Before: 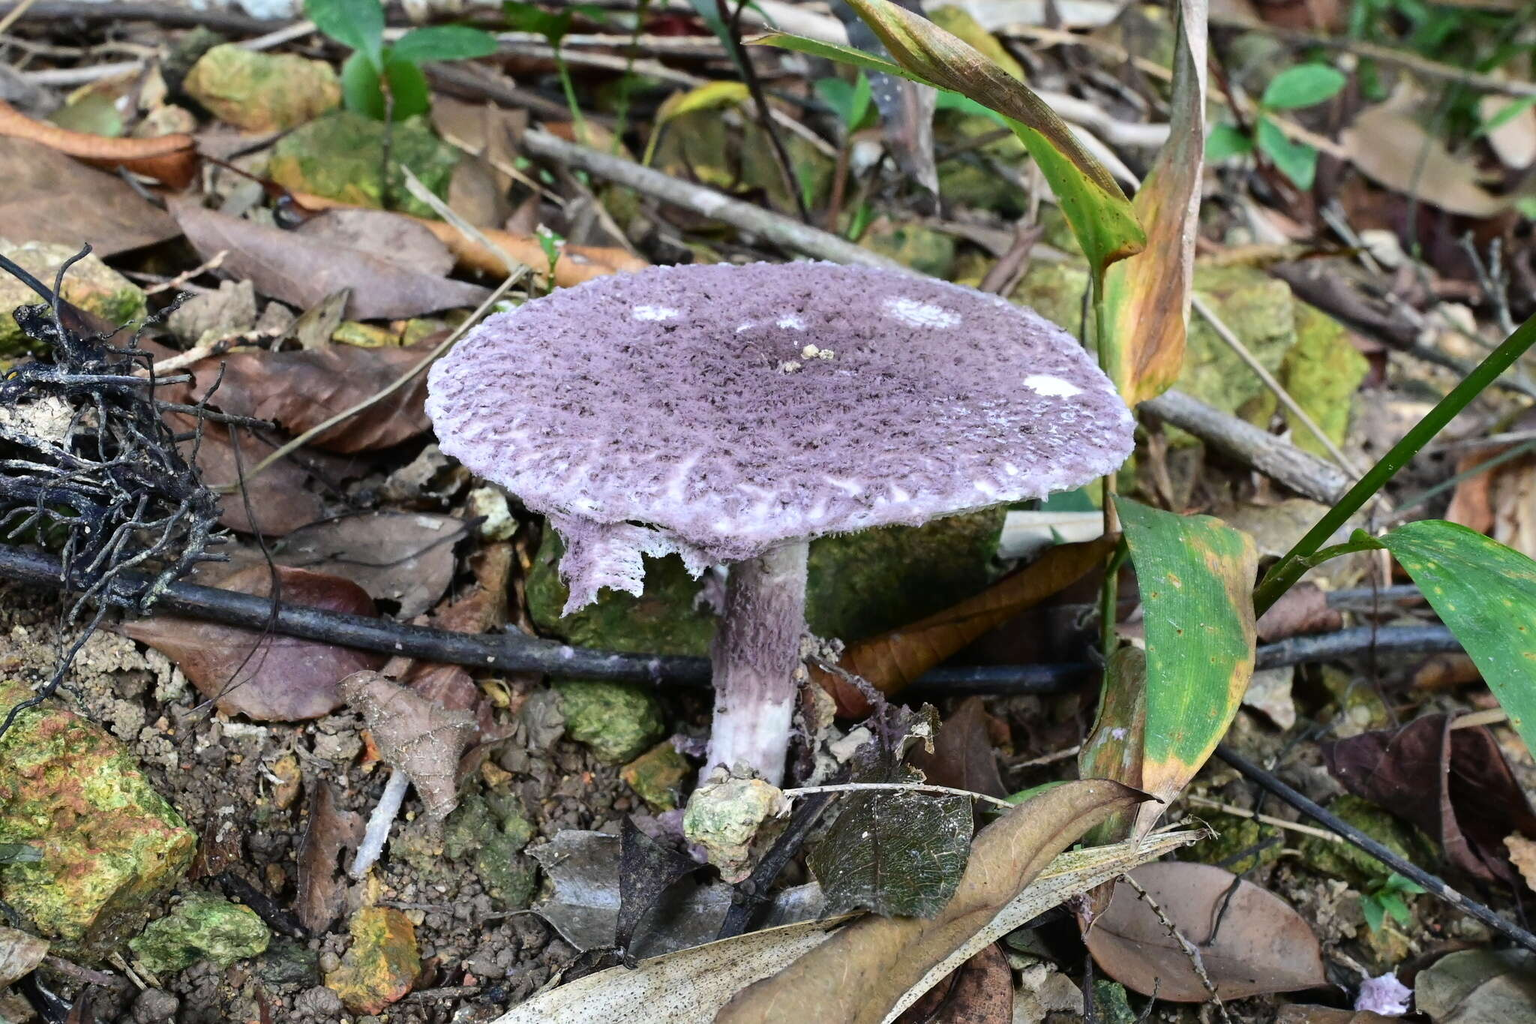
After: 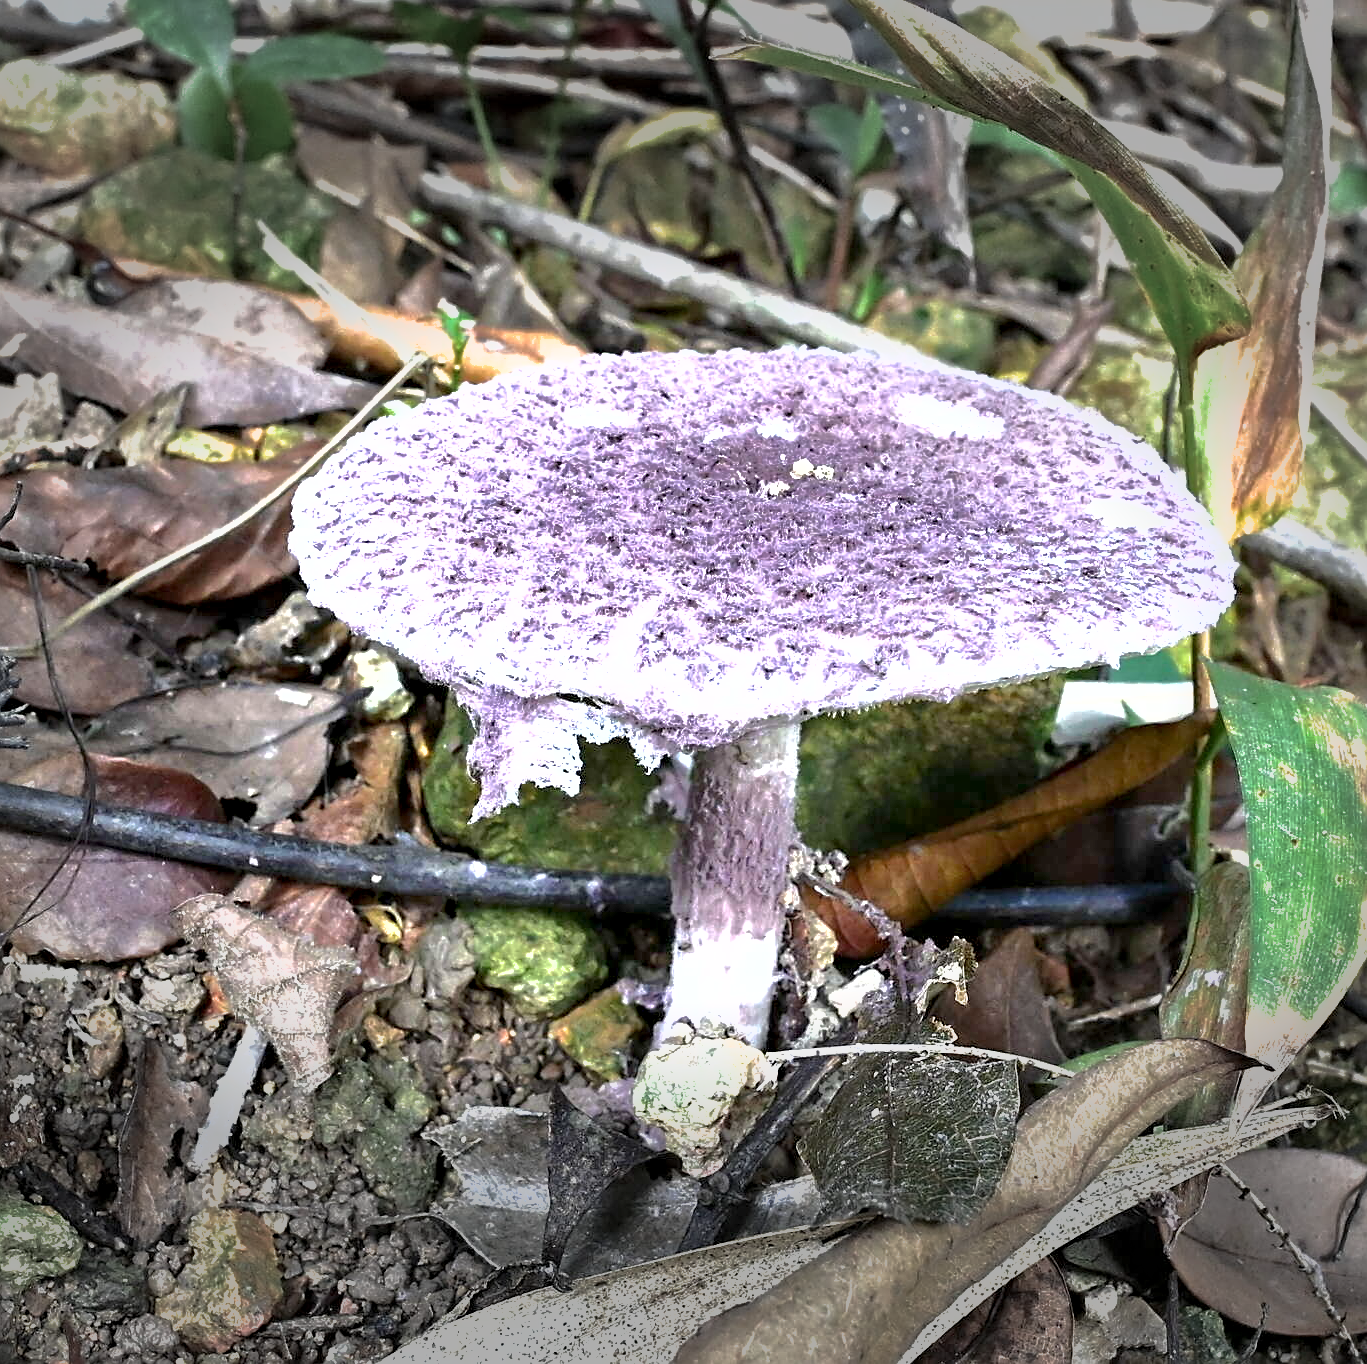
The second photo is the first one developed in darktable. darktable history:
exposure: black level correction 0.001, exposure 1.133 EV, compensate highlight preservation false
contrast equalizer: octaves 7, y [[0.511, 0.558, 0.631, 0.632, 0.559, 0.512], [0.5 ×6], [0.507, 0.559, 0.627, 0.644, 0.647, 0.647], [0 ×6], [0 ×6]], mix 0.31
crop and rotate: left 13.619%, right 19.59%
shadows and highlights: shadows 40.25, highlights -59.69
vignetting: fall-off start 70.33%, brightness -0.575, width/height ratio 1.335
sharpen: on, module defaults
